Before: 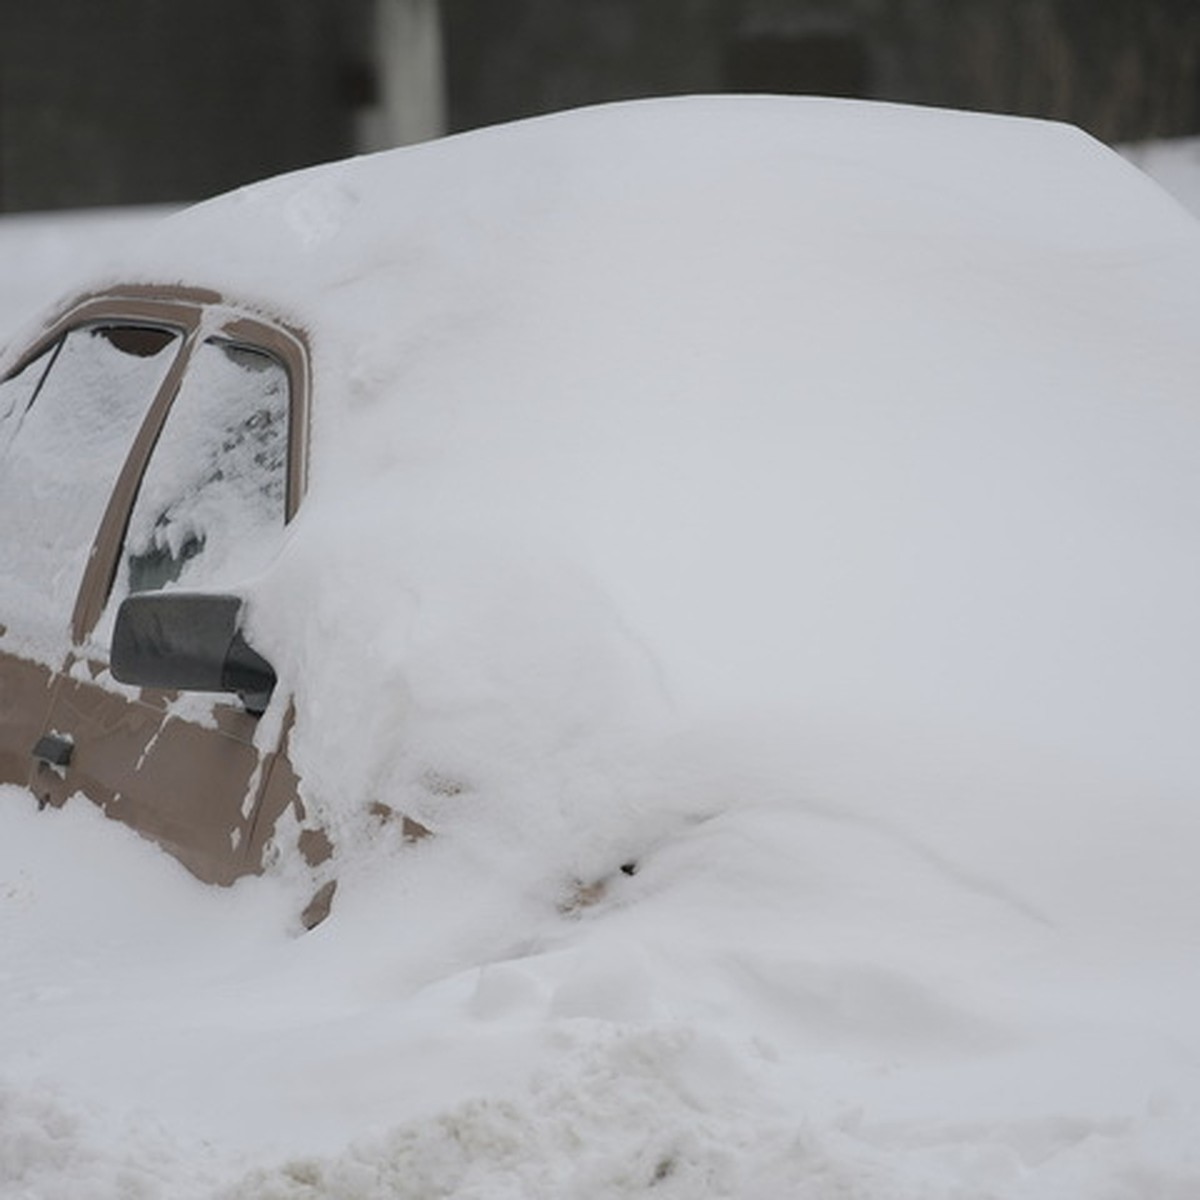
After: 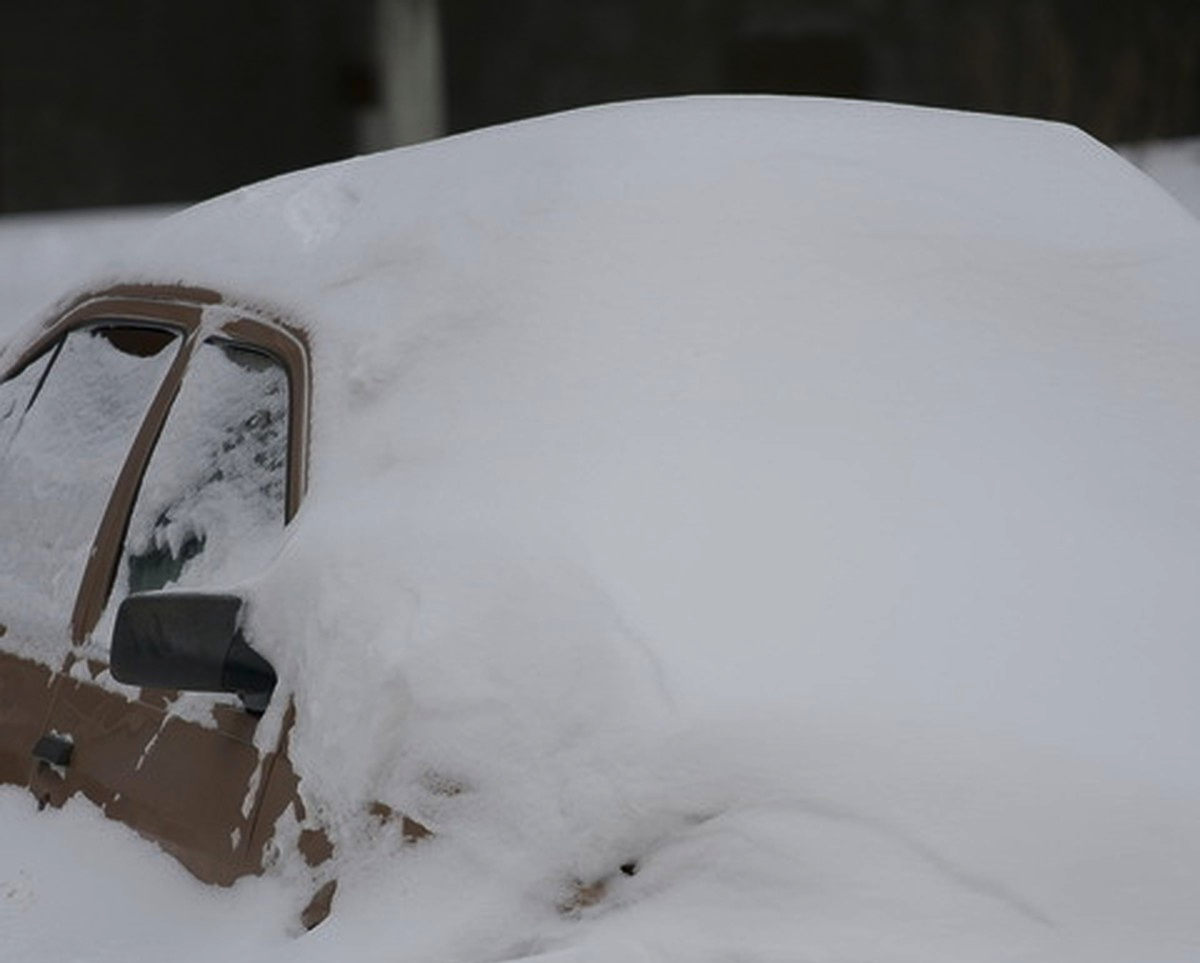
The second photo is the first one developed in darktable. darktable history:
contrast brightness saturation: brightness -0.247, saturation 0.205
crop: bottom 19.7%
